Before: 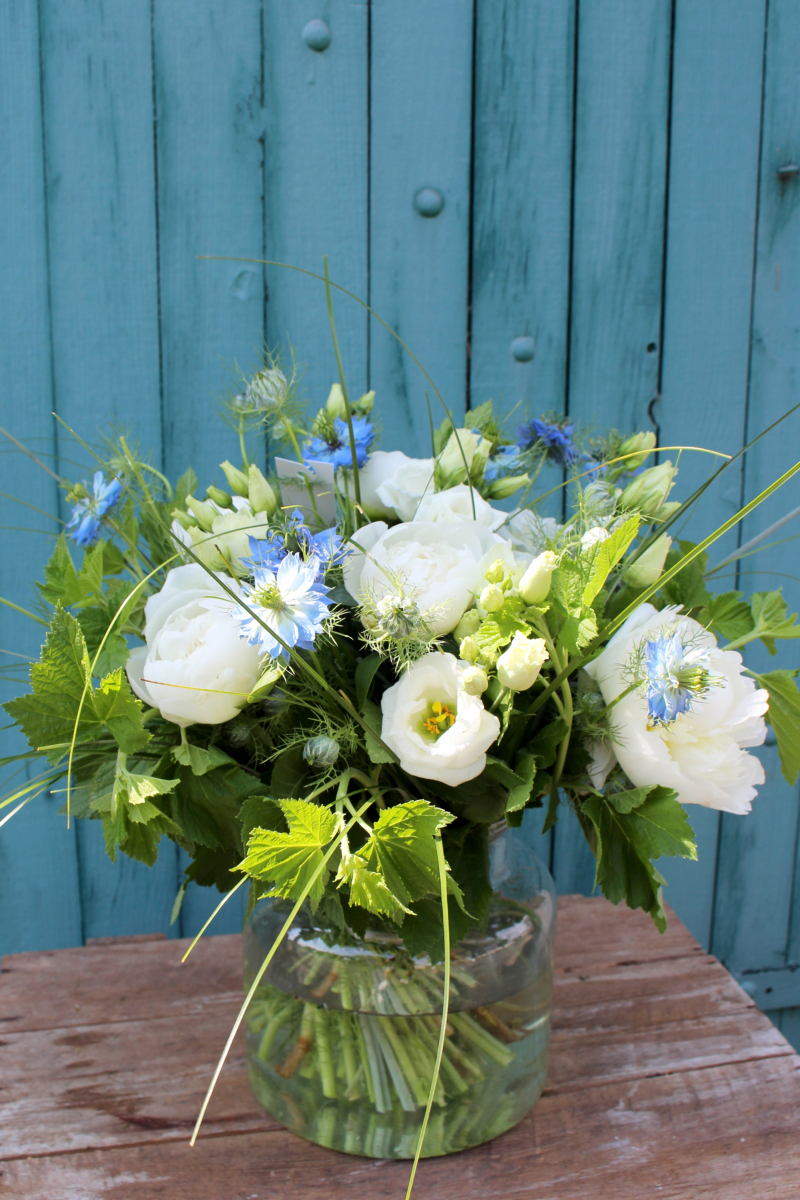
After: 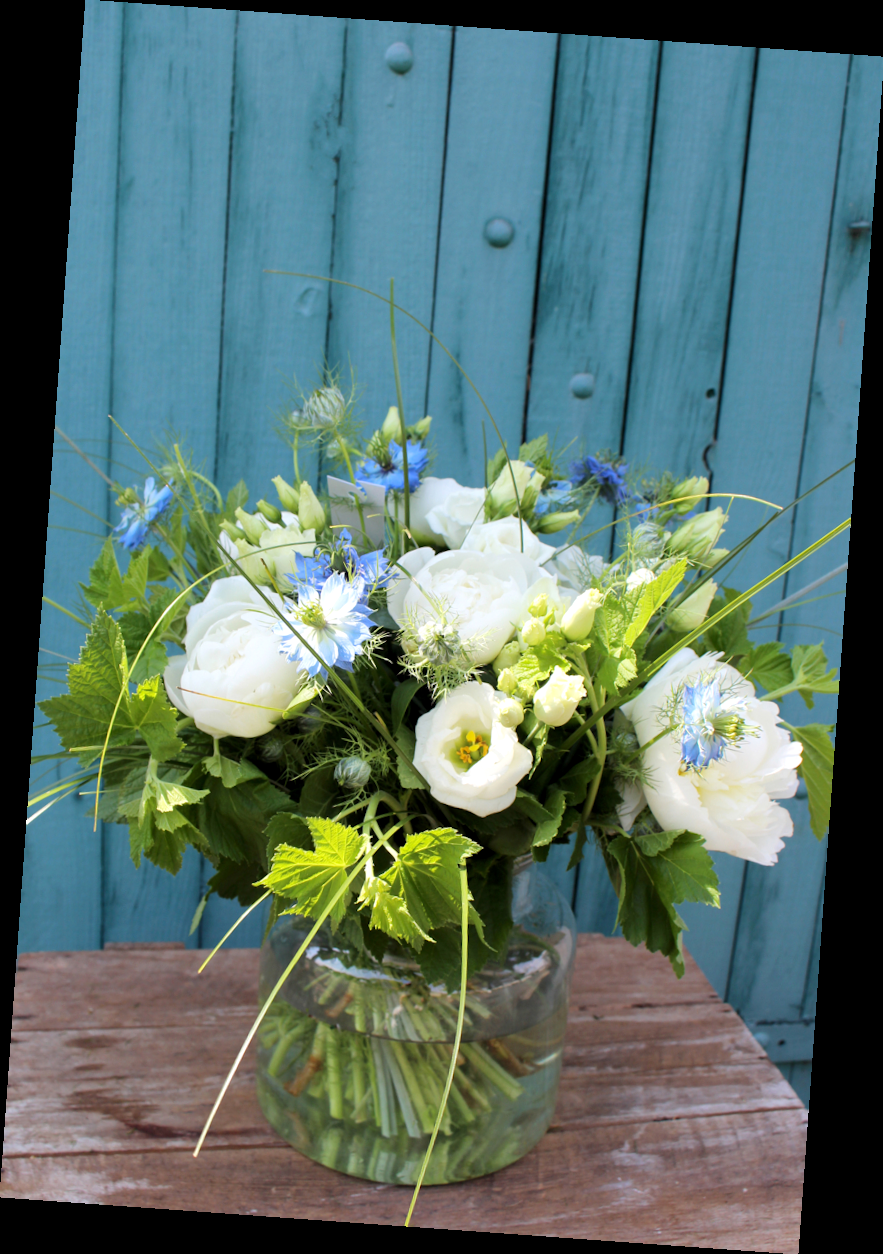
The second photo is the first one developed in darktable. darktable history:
levels: levels [0.016, 0.492, 0.969]
rotate and perspective: rotation 4.1°, automatic cropping off
